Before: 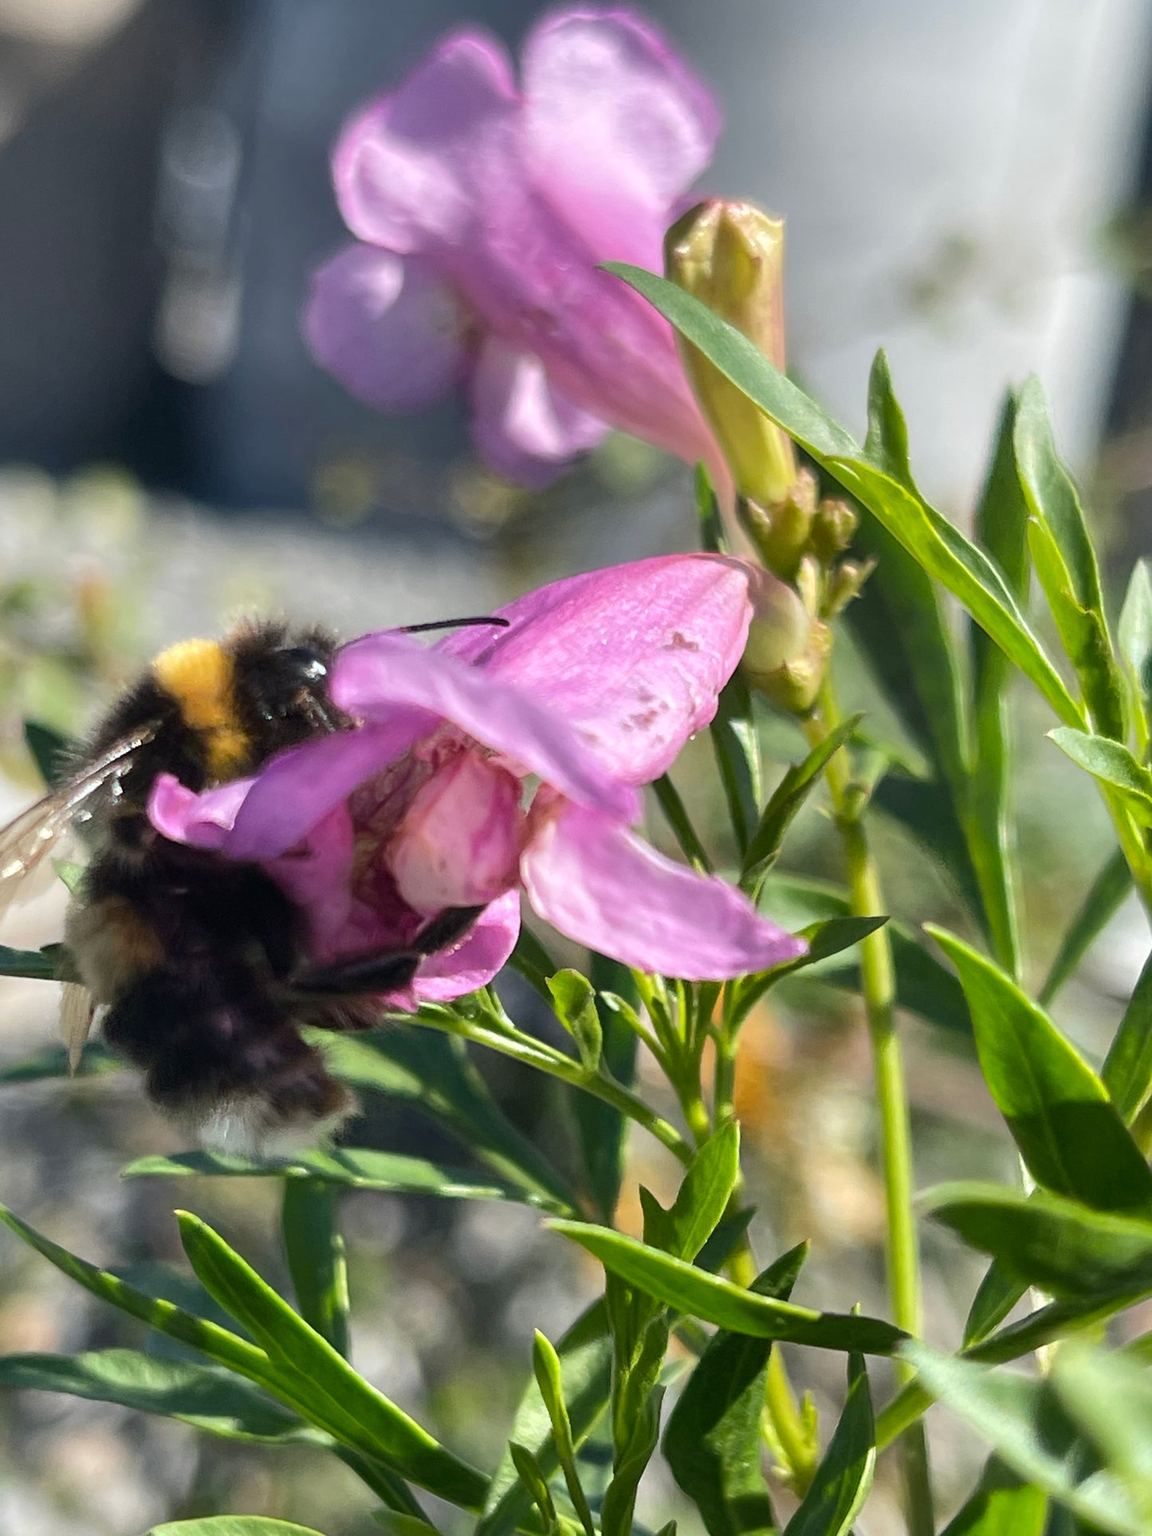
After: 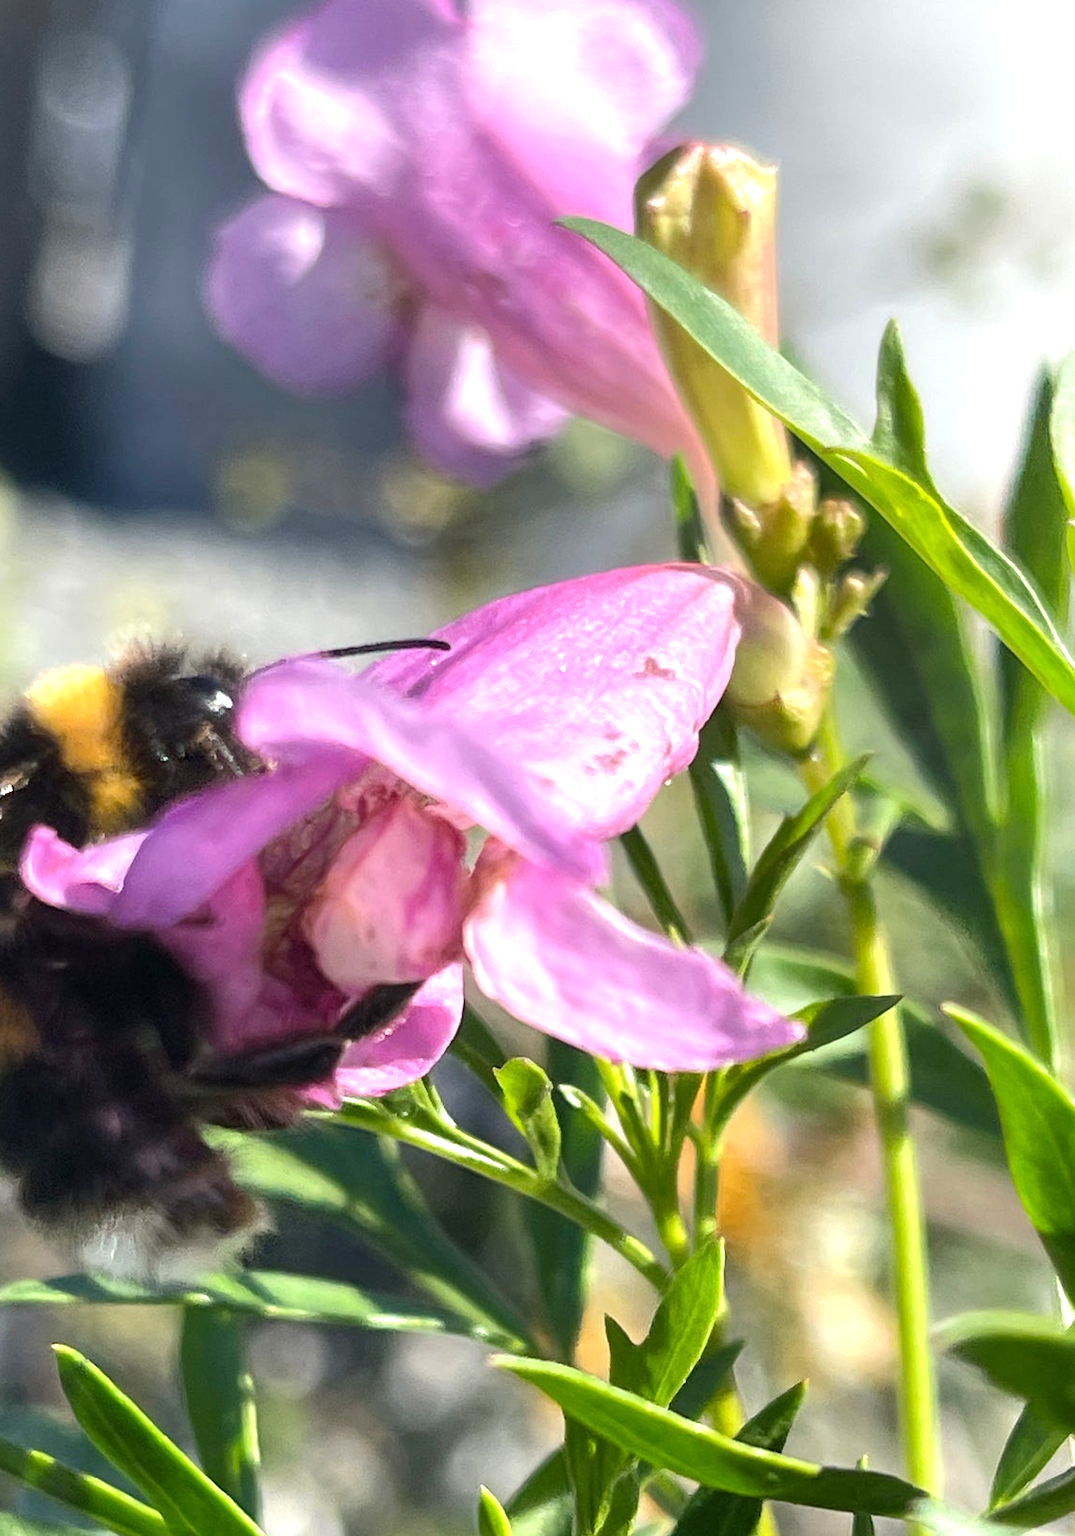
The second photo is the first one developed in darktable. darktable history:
tone equalizer: edges refinement/feathering 500, mask exposure compensation -1.57 EV, preserve details no
crop: left 11.397%, top 5.227%, right 9.589%, bottom 10.666%
exposure: exposure 0.567 EV, compensate exposure bias true, compensate highlight preservation false
